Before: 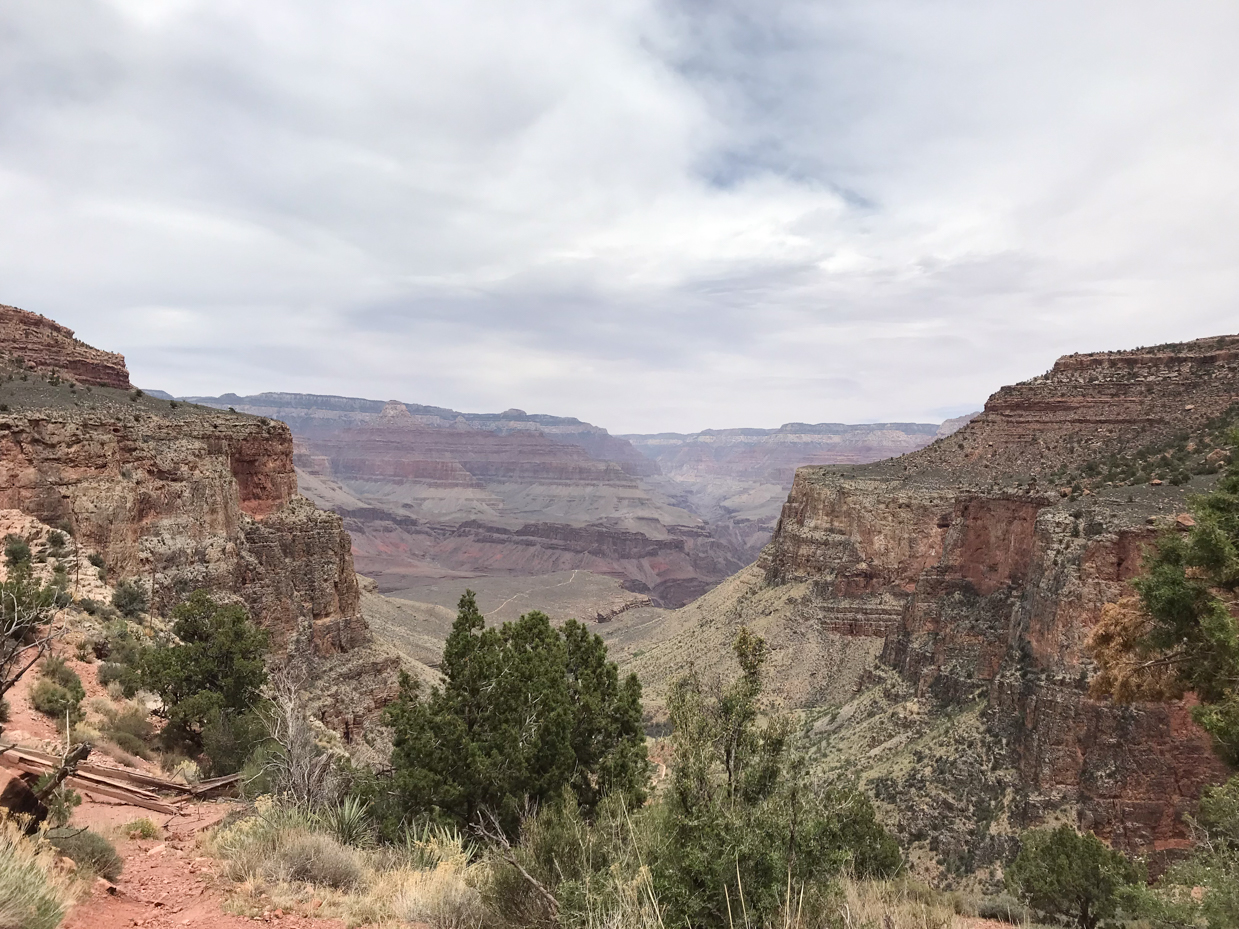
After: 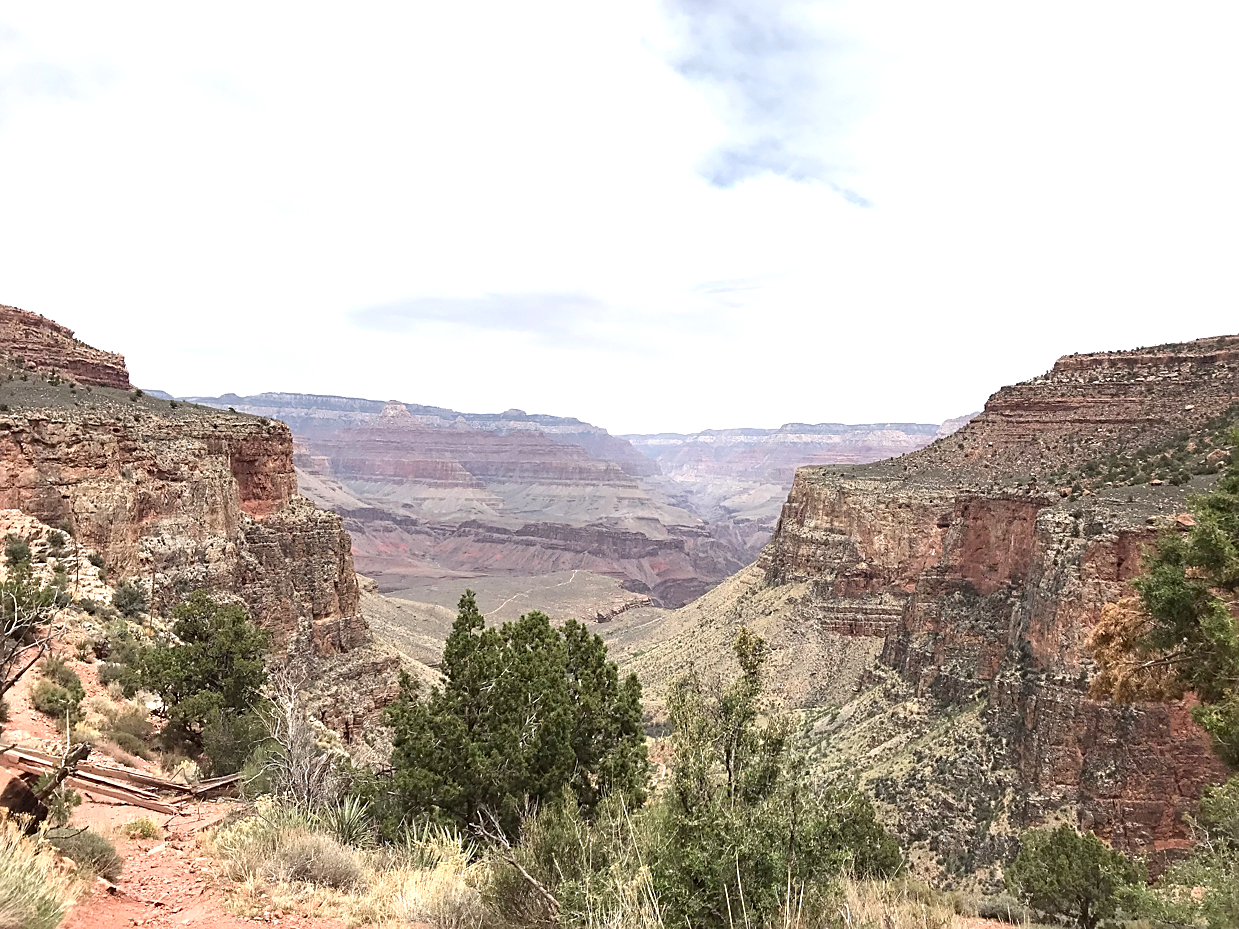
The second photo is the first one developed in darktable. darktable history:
sharpen: amount 0.498
exposure: black level correction 0.002, exposure 0.674 EV, compensate exposure bias true, compensate highlight preservation false
